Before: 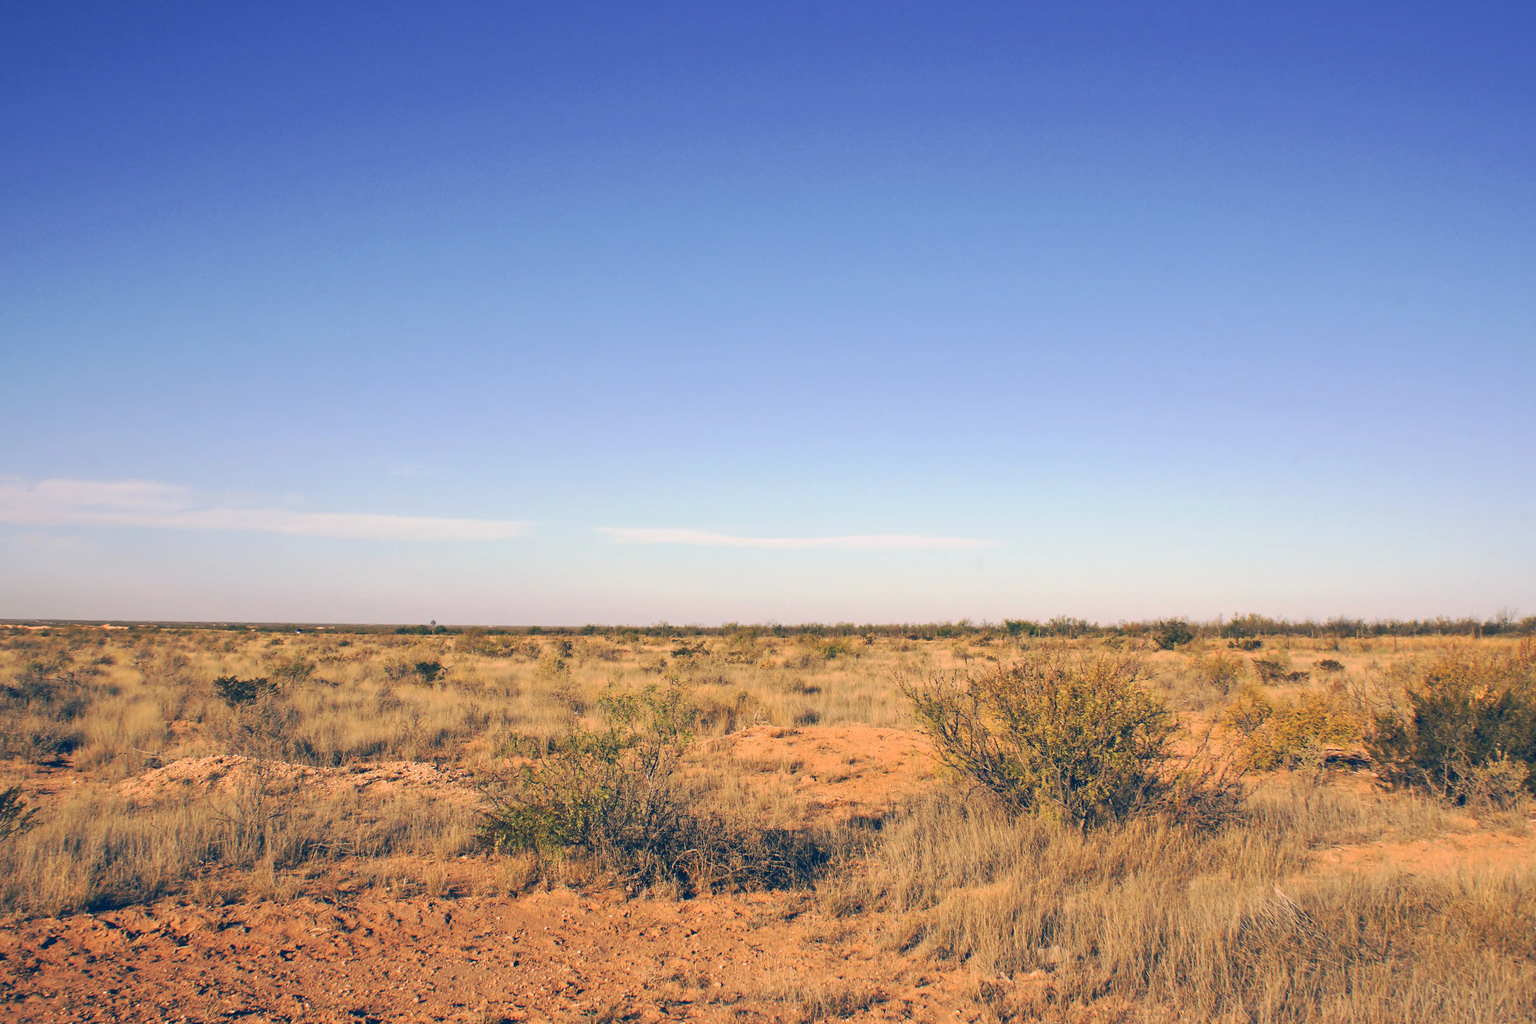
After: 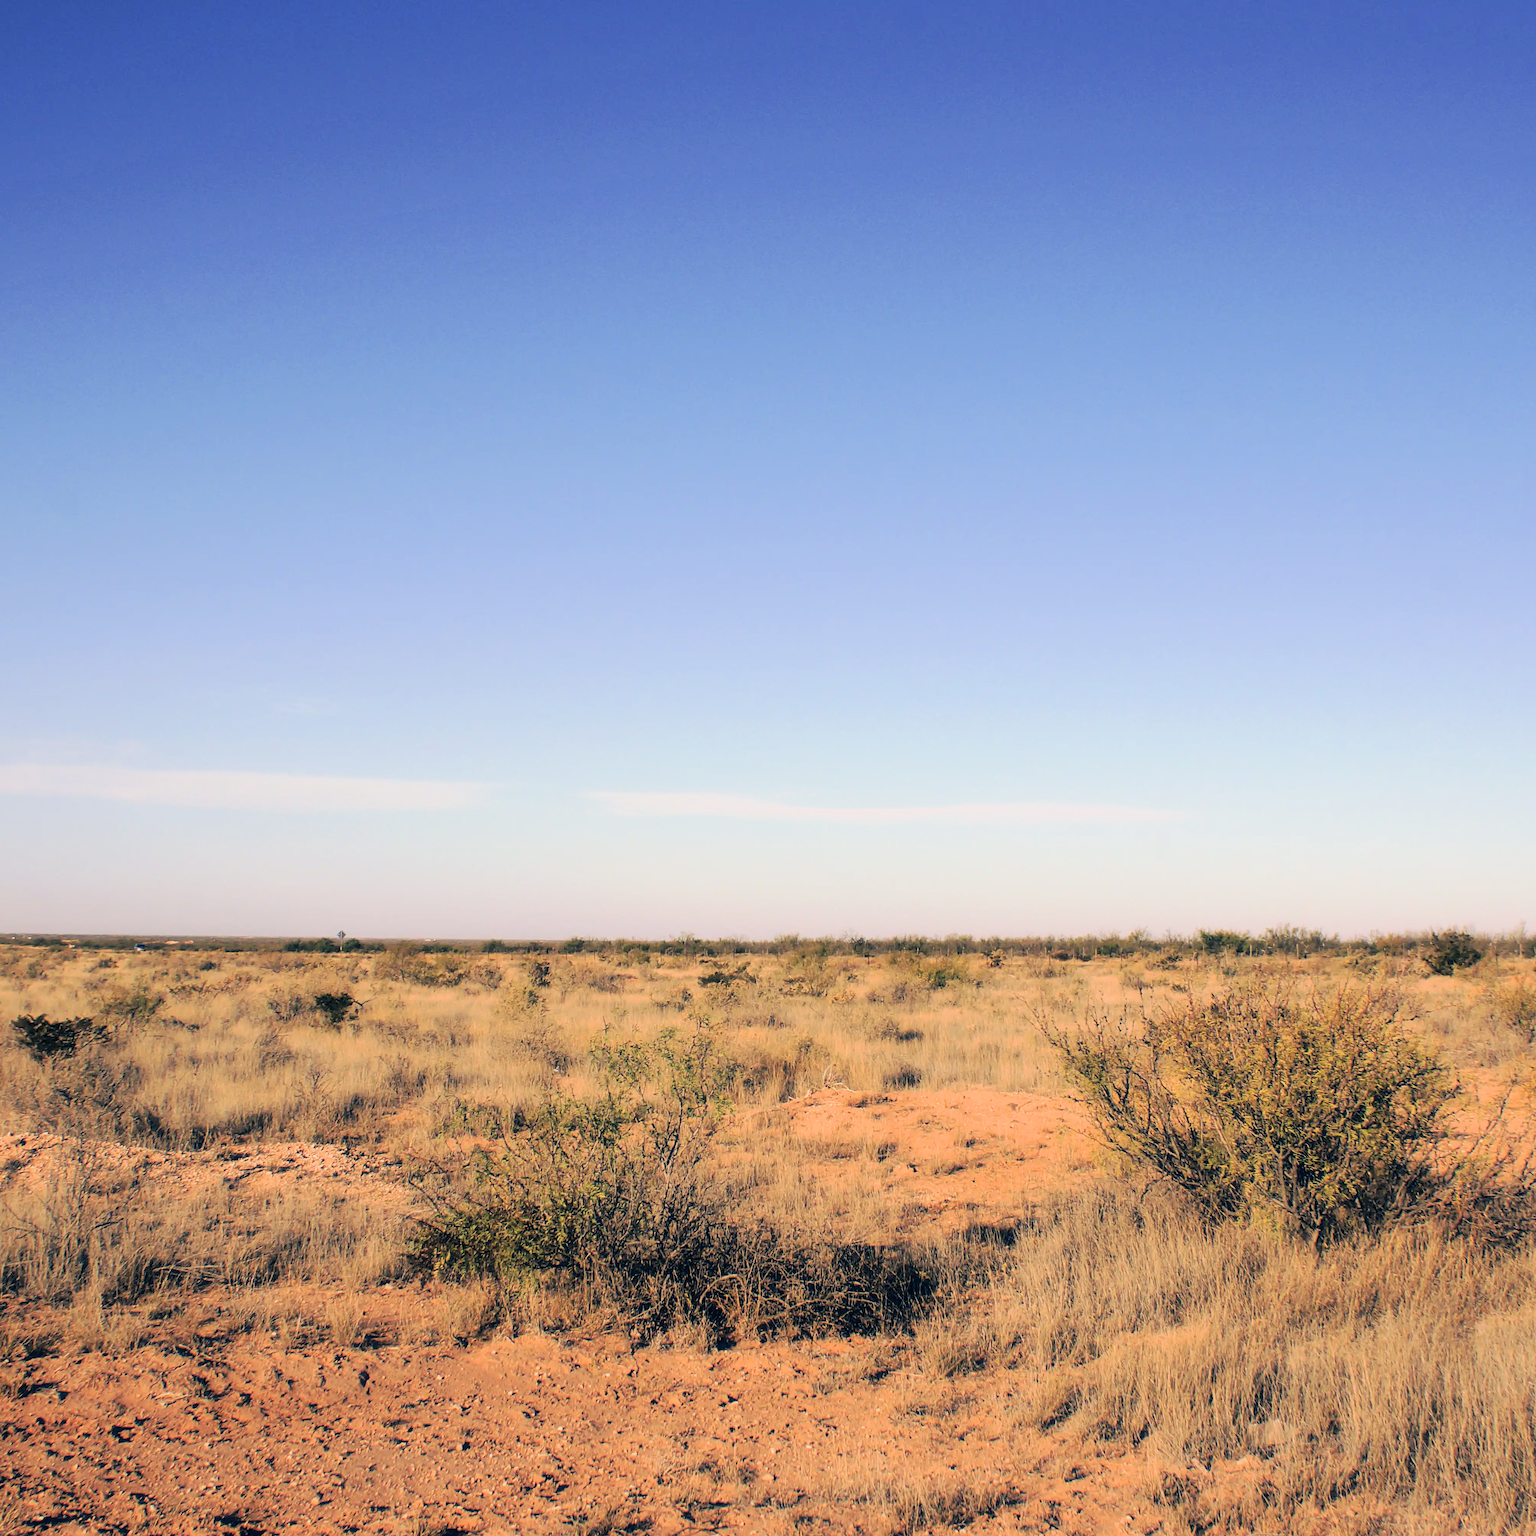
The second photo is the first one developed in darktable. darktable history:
crop and rotate: left 13.409%, right 19.924%
contrast equalizer: y [[0.5, 0.496, 0.435, 0.435, 0.496, 0.5], [0.5 ×6], [0.5 ×6], [0 ×6], [0 ×6]]
filmic rgb: black relative exposure -4 EV, white relative exposure 3 EV, hardness 3.02, contrast 1.5
